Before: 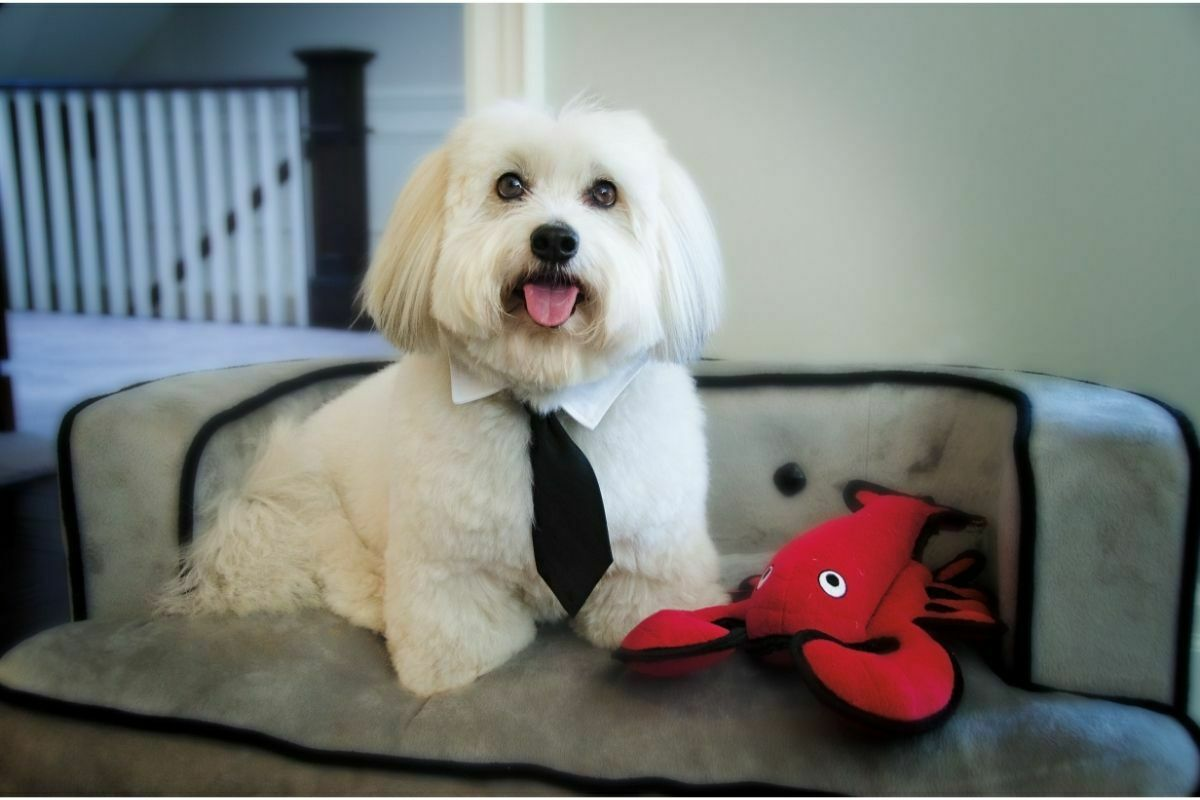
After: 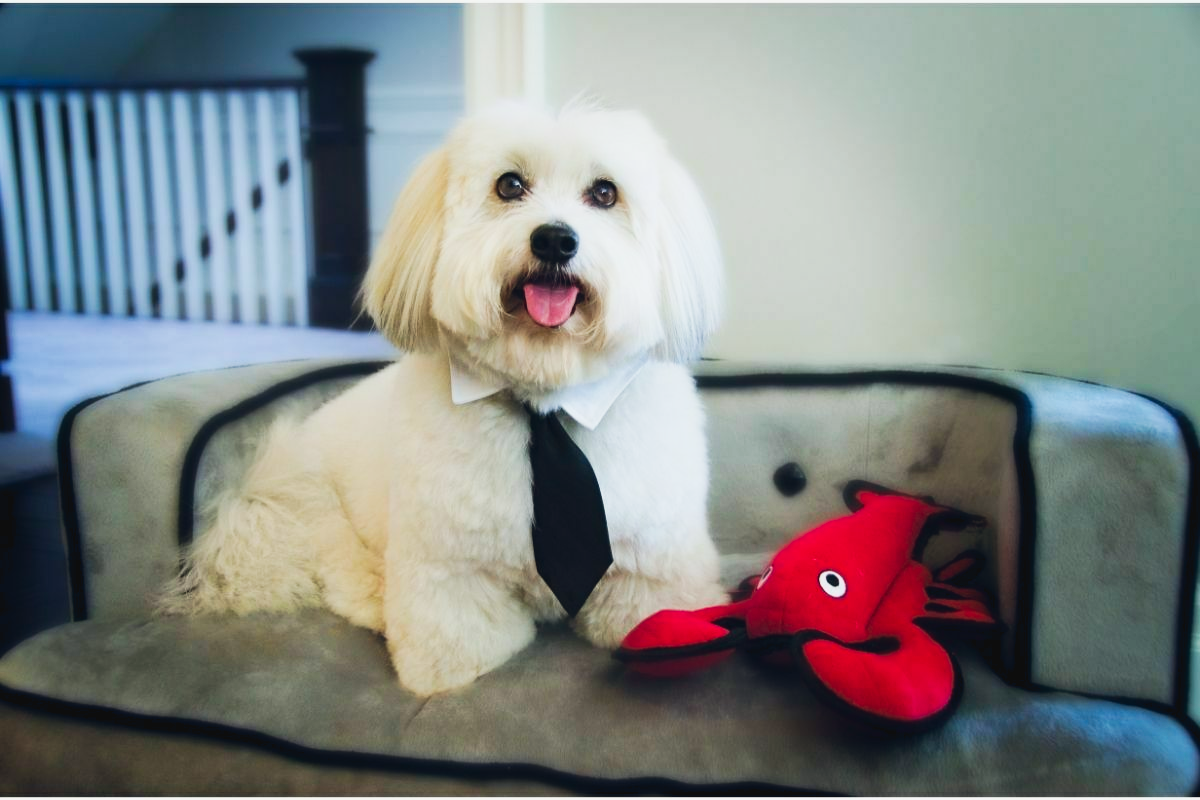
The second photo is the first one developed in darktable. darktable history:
contrast brightness saturation: contrast 0.085, saturation 0.201
tone curve: curves: ch0 [(0, 0.038) (0.193, 0.212) (0.461, 0.502) (0.634, 0.709) (0.852, 0.89) (1, 0.967)]; ch1 [(0, 0) (0.35, 0.356) (0.45, 0.453) (0.504, 0.503) (0.532, 0.524) (0.558, 0.555) (0.735, 0.762) (1, 1)]; ch2 [(0, 0) (0.281, 0.266) (0.456, 0.469) (0.5, 0.5) (0.533, 0.545) (0.606, 0.598) (0.646, 0.654) (1, 1)], preserve colors none
color balance rgb: global offset › chroma 0.067%, global offset › hue 253.83°, perceptual saturation grading › global saturation 0.656%
